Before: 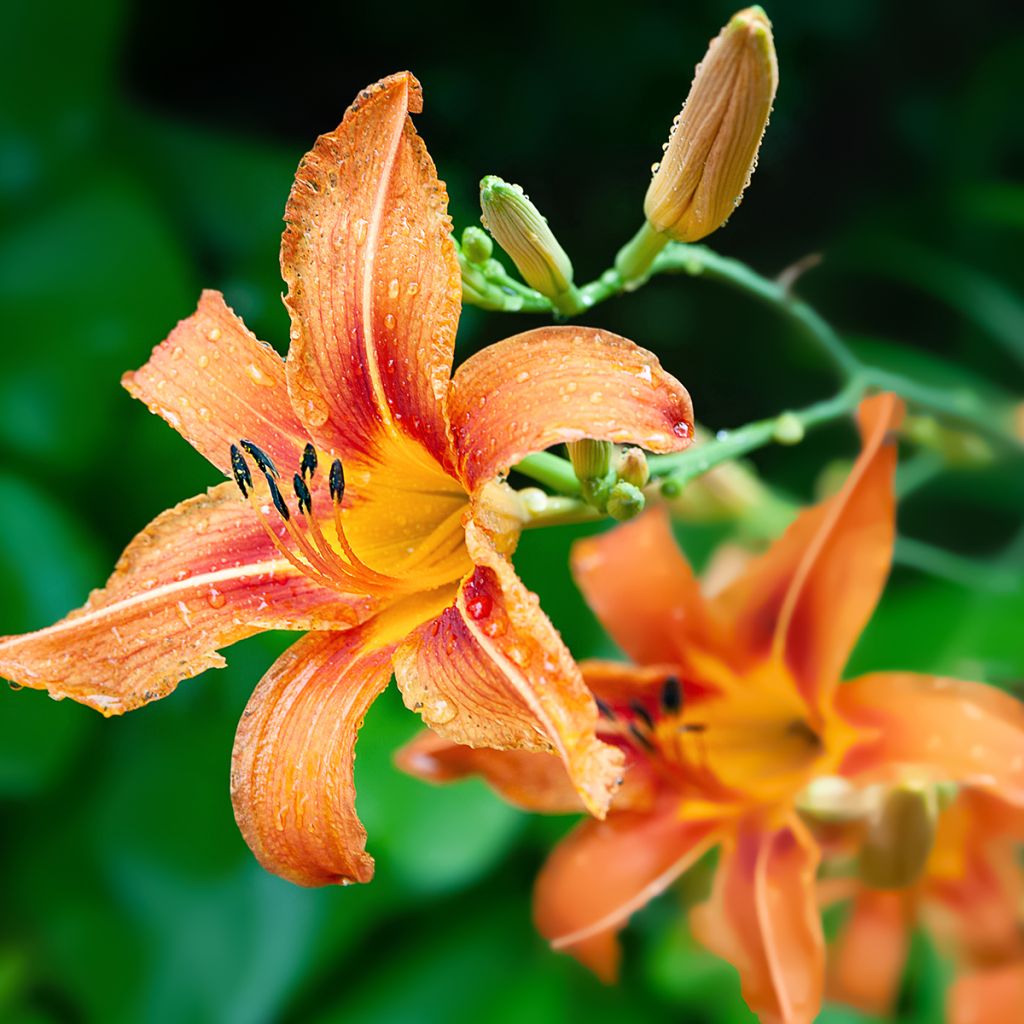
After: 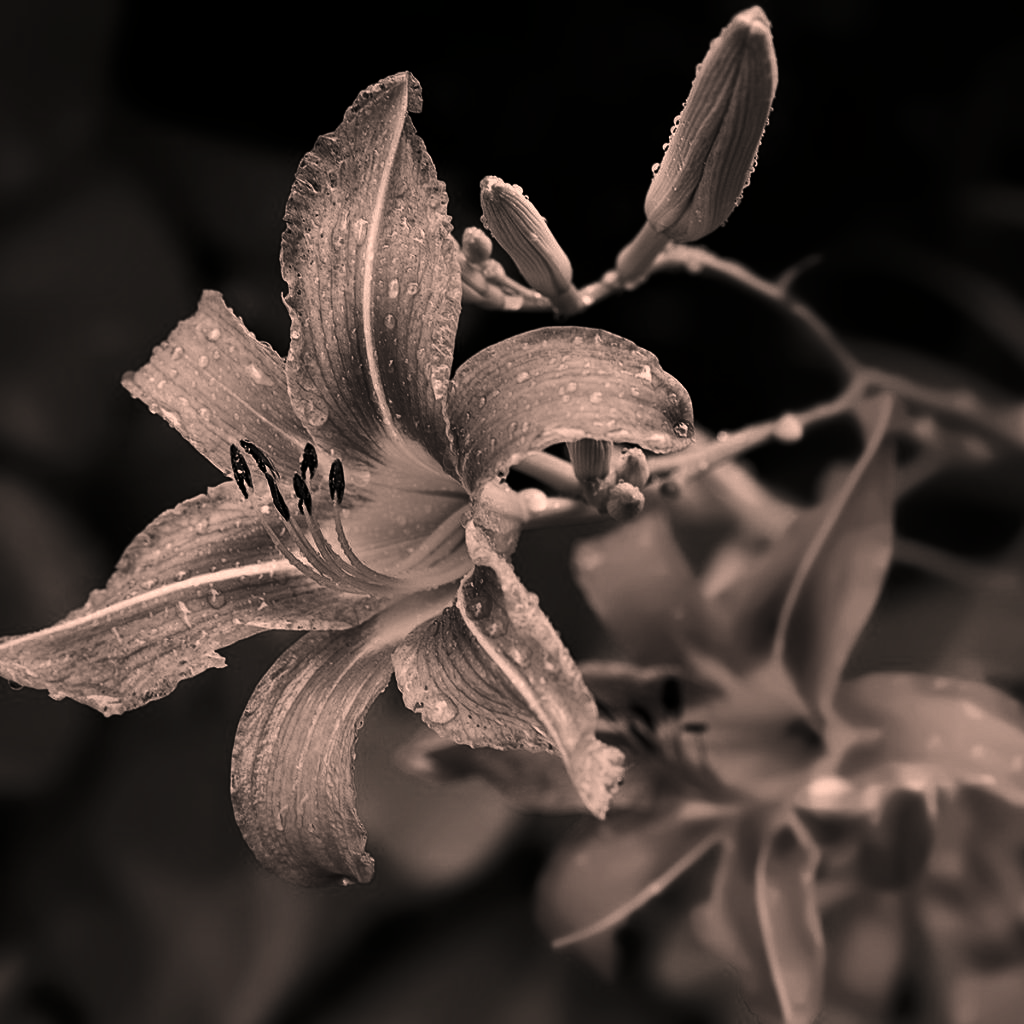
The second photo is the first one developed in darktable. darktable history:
color correction: highlights a* 17.81, highlights b* 18.97
contrast brightness saturation: contrast -0.026, brightness -0.576, saturation -0.99
